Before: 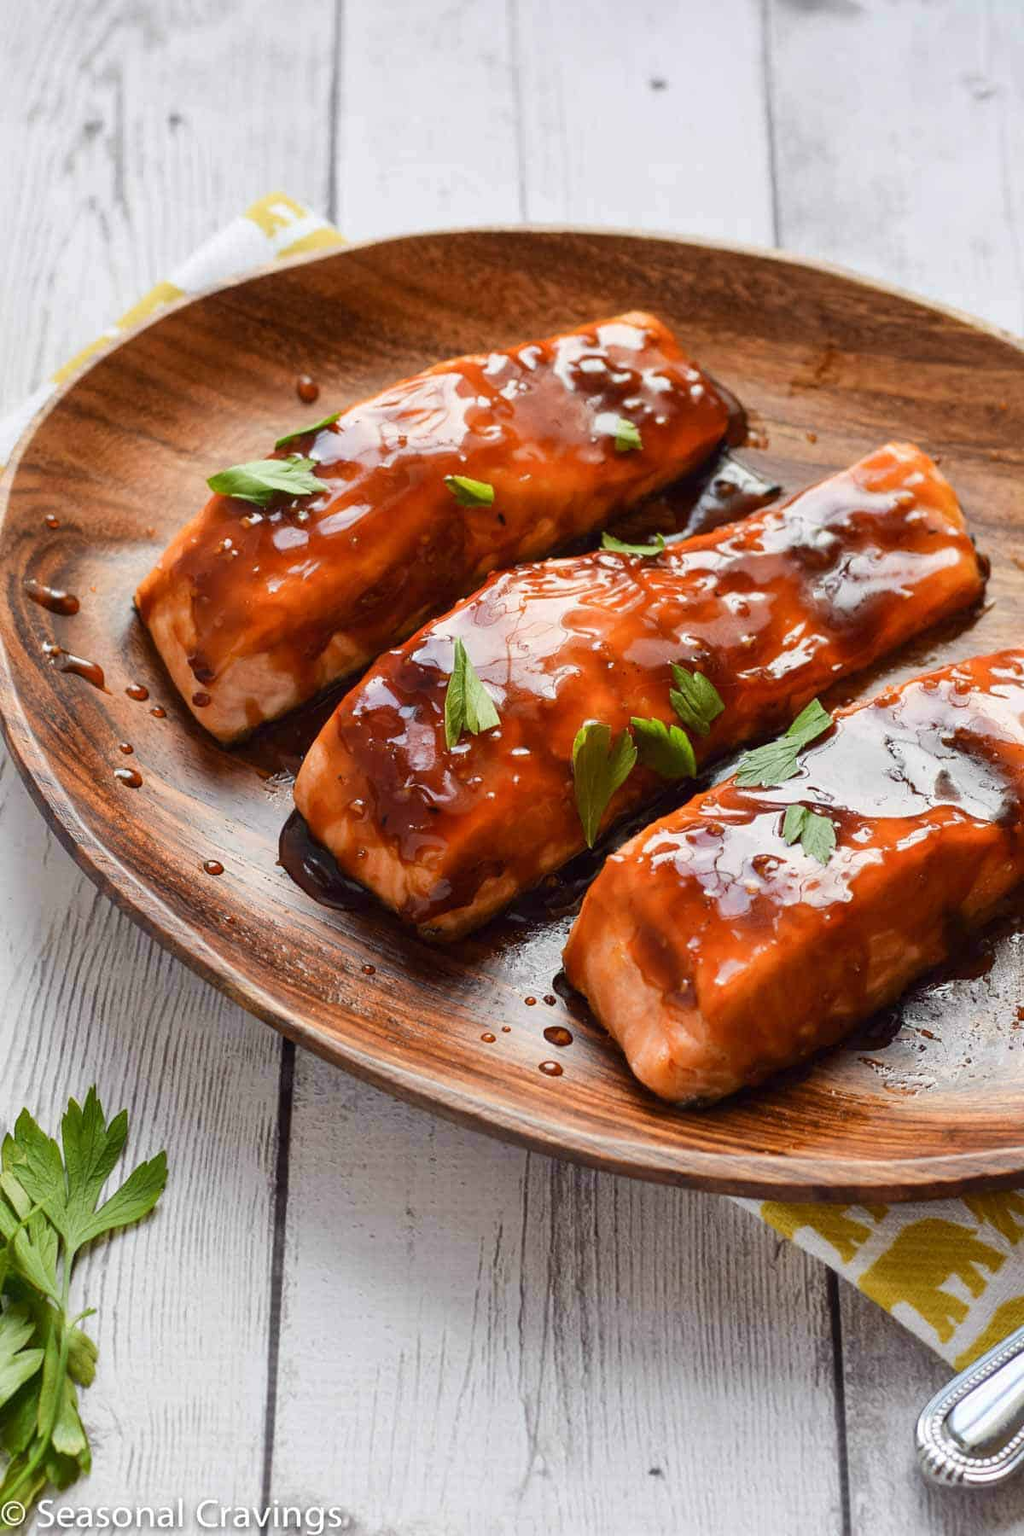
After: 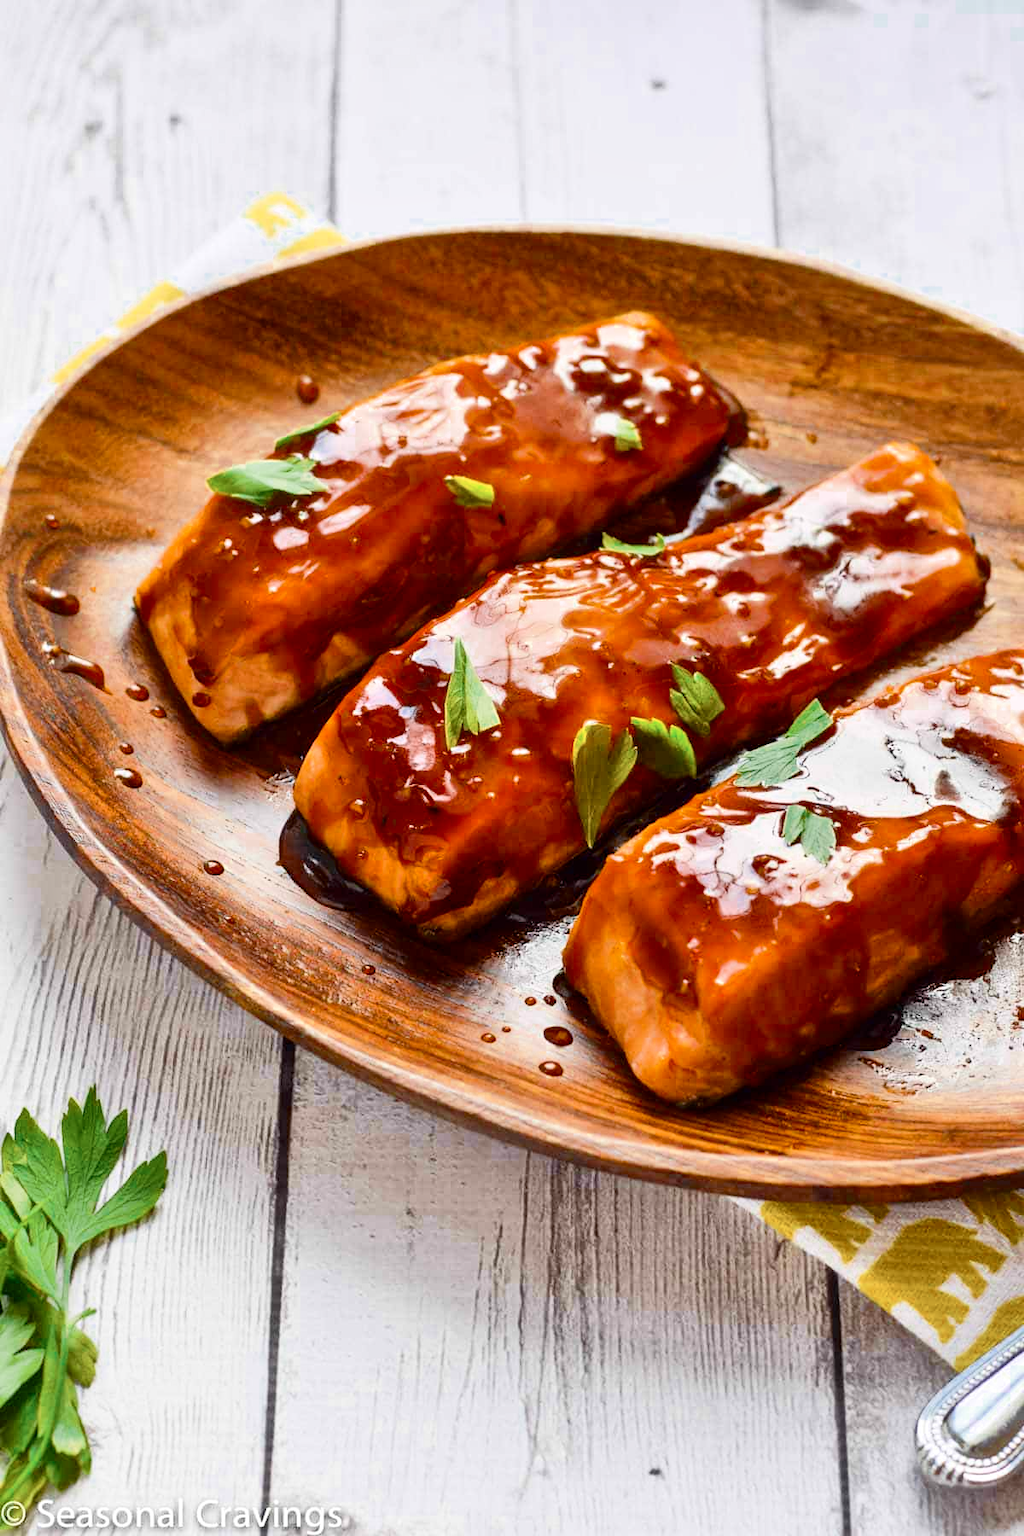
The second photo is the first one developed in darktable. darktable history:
contrast brightness saturation: contrast 0.28
color balance rgb: linear chroma grading › global chroma 15%, perceptual saturation grading › global saturation 30%
tone equalizer: -7 EV 0.15 EV, -6 EV 0.6 EV, -5 EV 1.15 EV, -4 EV 1.33 EV, -3 EV 1.15 EV, -2 EV 0.6 EV, -1 EV 0.15 EV, mask exposure compensation -0.5 EV
color zones: curves: ch0 [(0, 0.5) (0.125, 0.4) (0.25, 0.5) (0.375, 0.4) (0.5, 0.4) (0.625, 0.35) (0.75, 0.35) (0.875, 0.5)]; ch1 [(0, 0.35) (0.125, 0.45) (0.25, 0.35) (0.375, 0.35) (0.5, 0.35) (0.625, 0.35) (0.75, 0.45) (0.875, 0.35)]; ch2 [(0, 0.6) (0.125, 0.5) (0.25, 0.5) (0.375, 0.6) (0.5, 0.6) (0.625, 0.5) (0.75, 0.5) (0.875, 0.5)]
